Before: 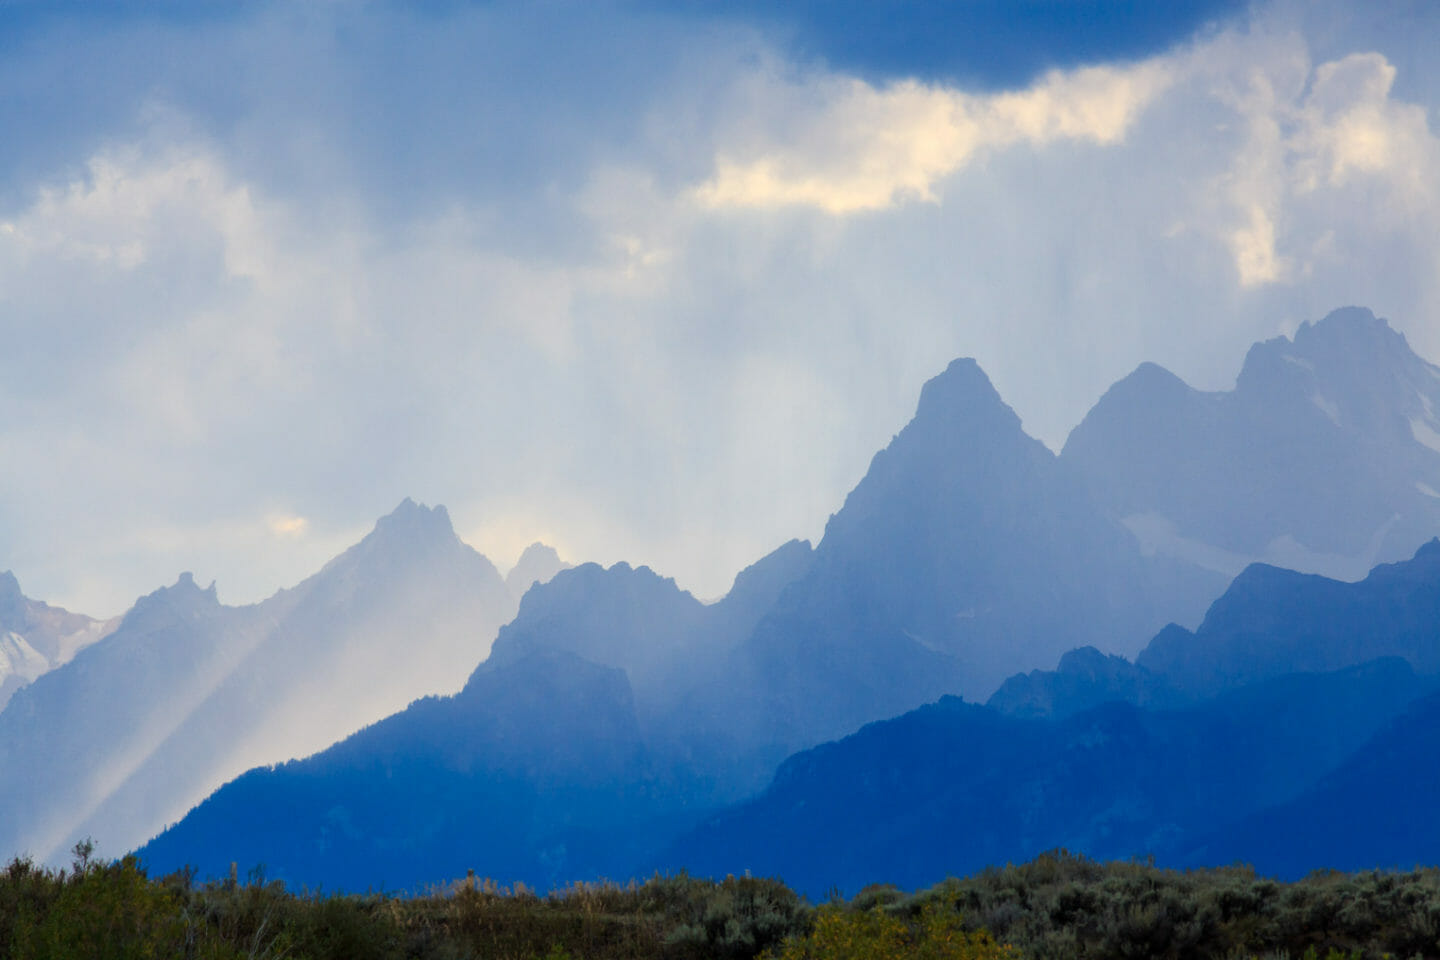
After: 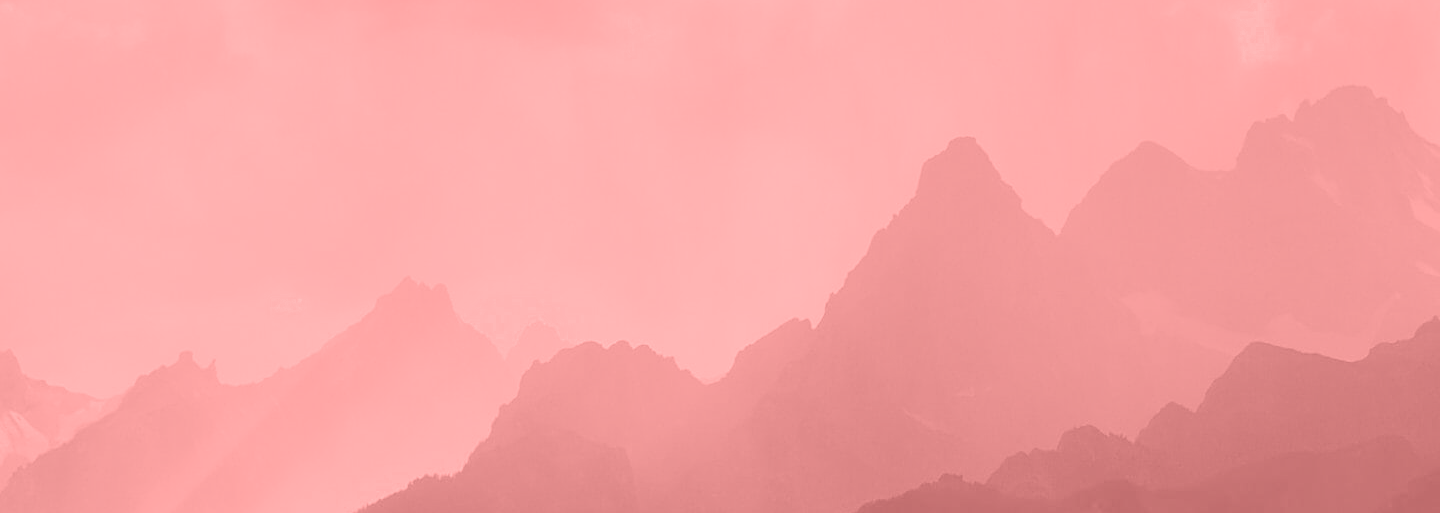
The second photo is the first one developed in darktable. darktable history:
colorize: saturation 51%, source mix 50.67%, lightness 50.67%
exposure: black level correction 0.009, exposure 0.014 EV, compensate highlight preservation false
sharpen: on, module defaults
color zones: curves: ch0 [(0.006, 0.385) (0.143, 0.563) (0.243, 0.321) (0.352, 0.464) (0.516, 0.456) (0.625, 0.5) (0.75, 0.5) (0.875, 0.5)]; ch1 [(0, 0.5) (0.134, 0.504) (0.246, 0.463) (0.421, 0.515) (0.5, 0.56) (0.625, 0.5) (0.75, 0.5) (0.875, 0.5)]; ch2 [(0, 0.5) (0.131, 0.426) (0.307, 0.289) (0.38, 0.188) (0.513, 0.216) (0.625, 0.548) (0.75, 0.468) (0.838, 0.396) (0.971, 0.311)]
crop and rotate: top 23.043%, bottom 23.437%
base curve: curves: ch0 [(0, 0) (0.235, 0.266) (0.503, 0.496) (0.786, 0.72) (1, 1)]
